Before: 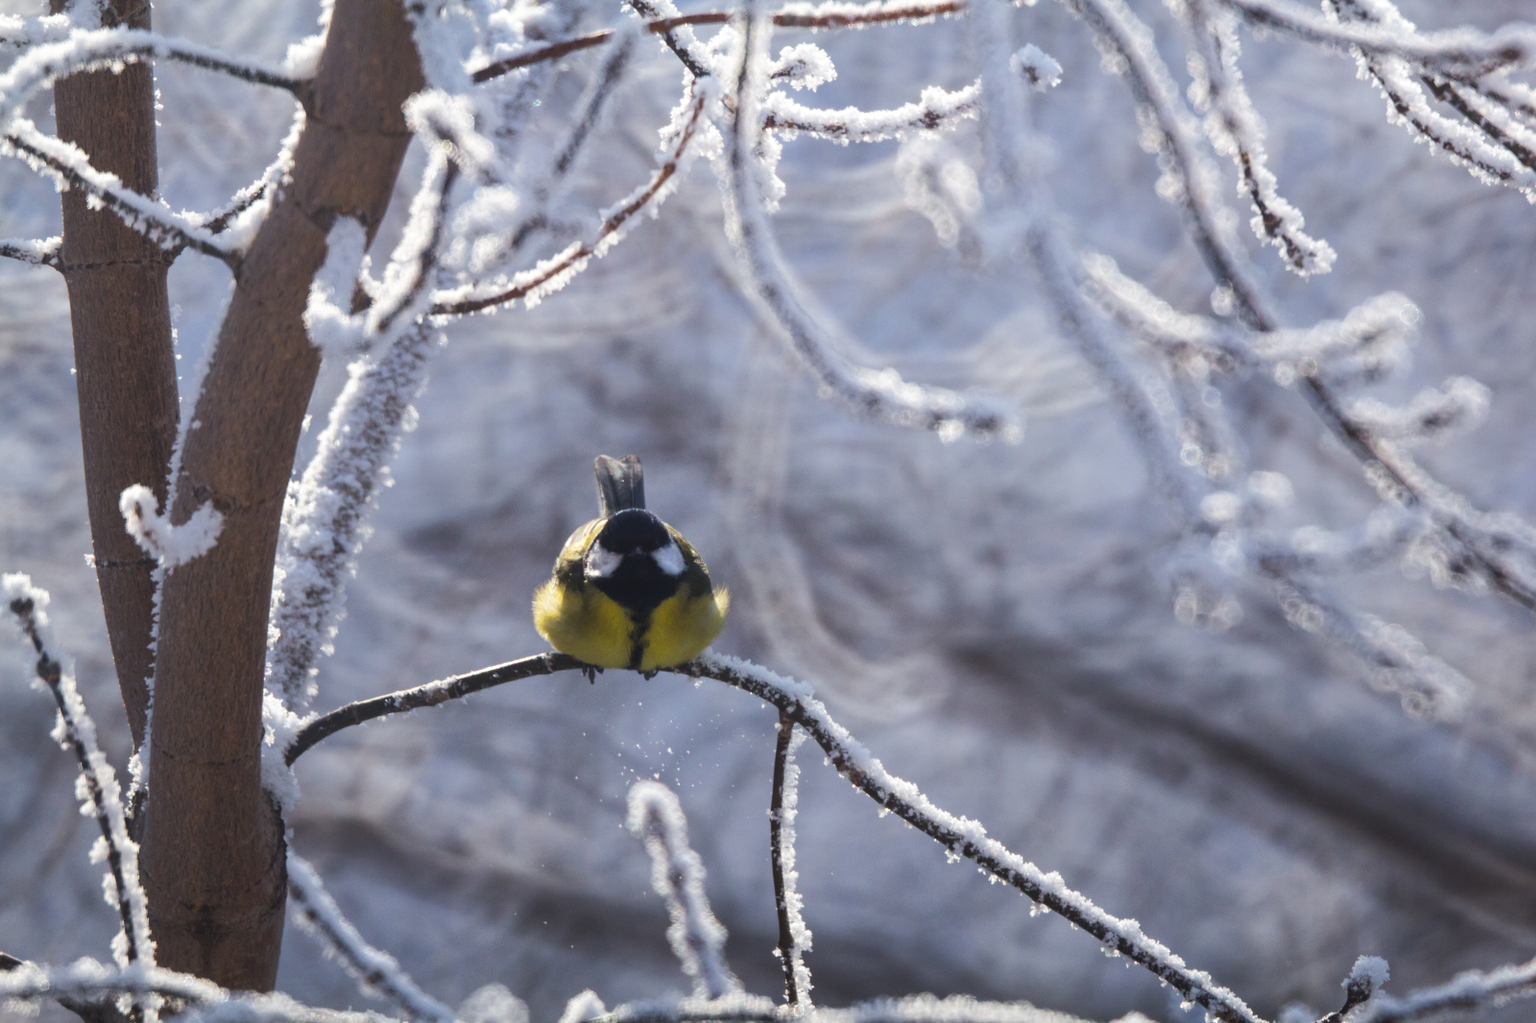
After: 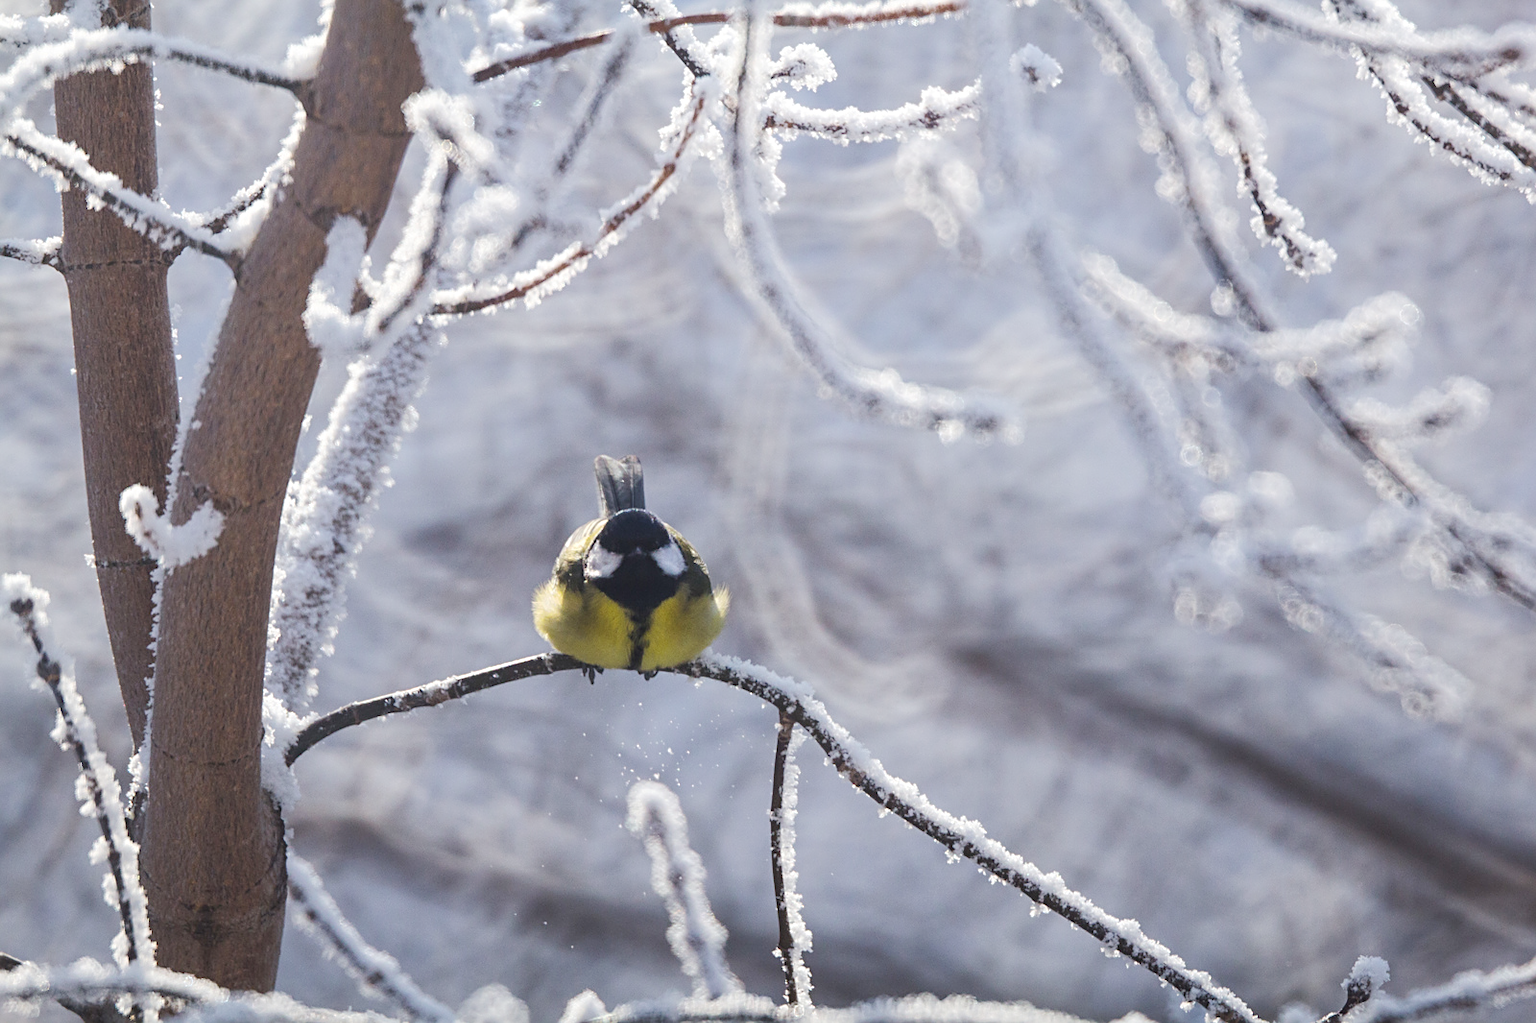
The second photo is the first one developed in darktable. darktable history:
contrast brightness saturation: saturation -0.052
sharpen: on, module defaults
base curve: curves: ch0 [(0, 0) (0.158, 0.273) (0.879, 0.895) (1, 1)], preserve colors none
